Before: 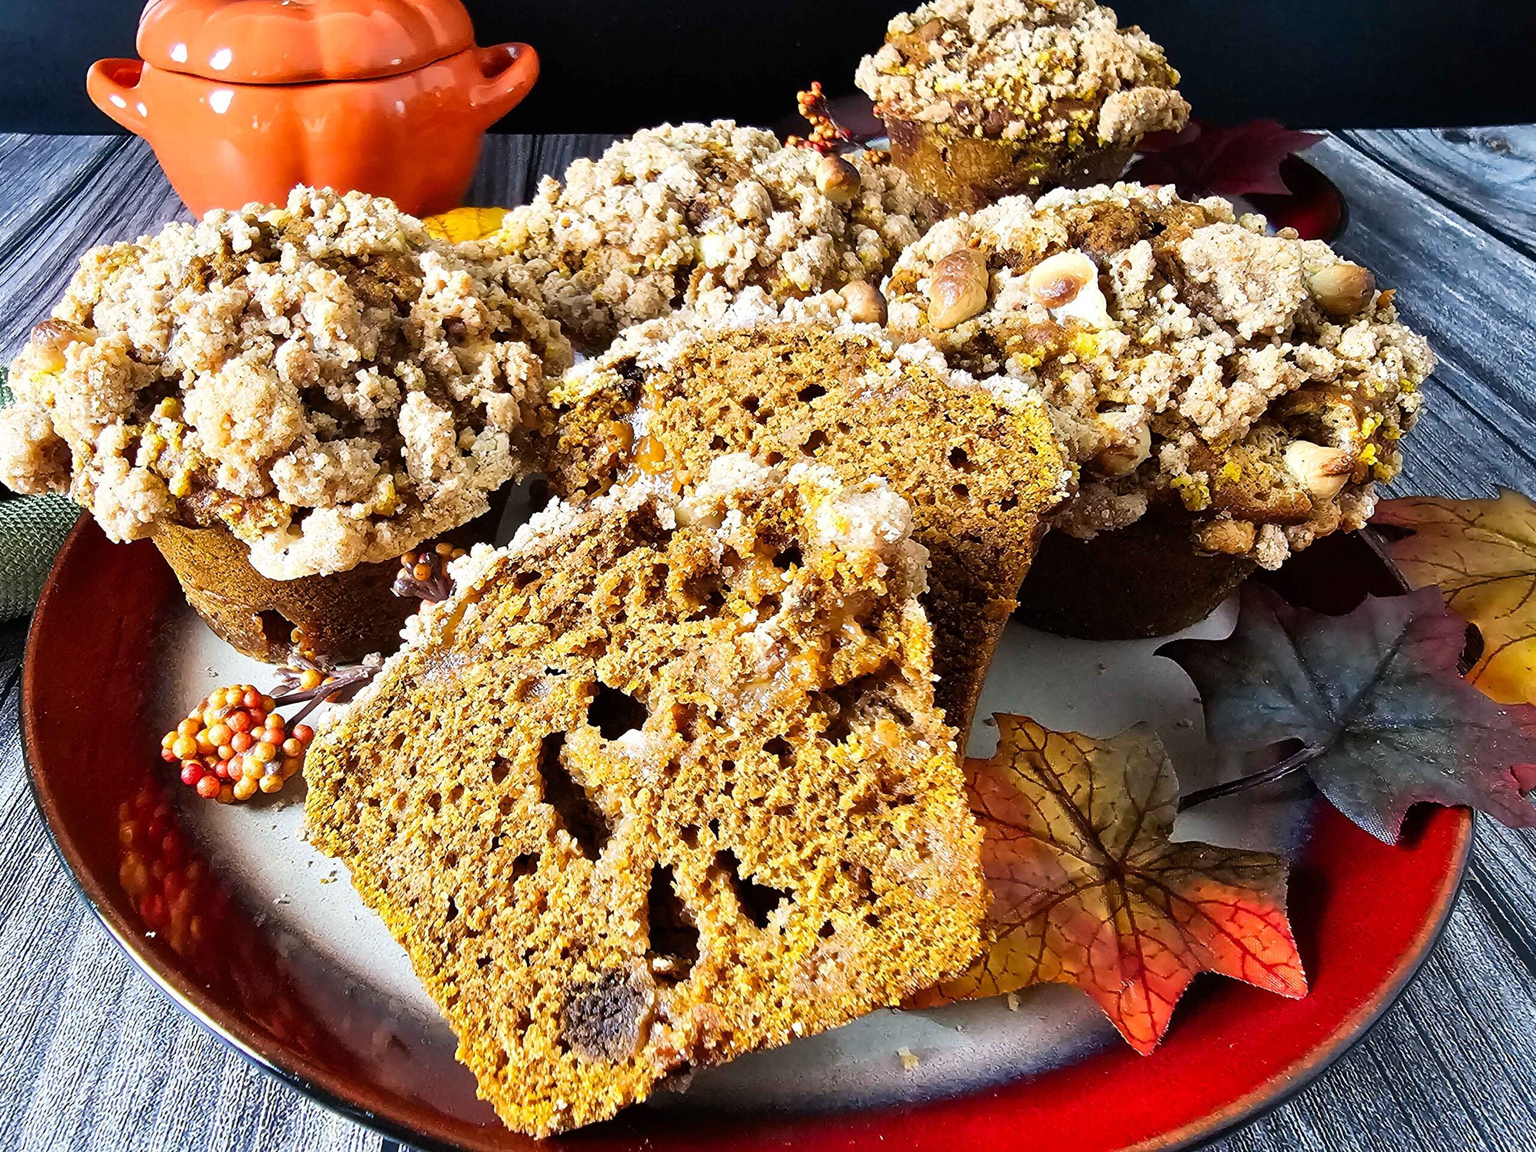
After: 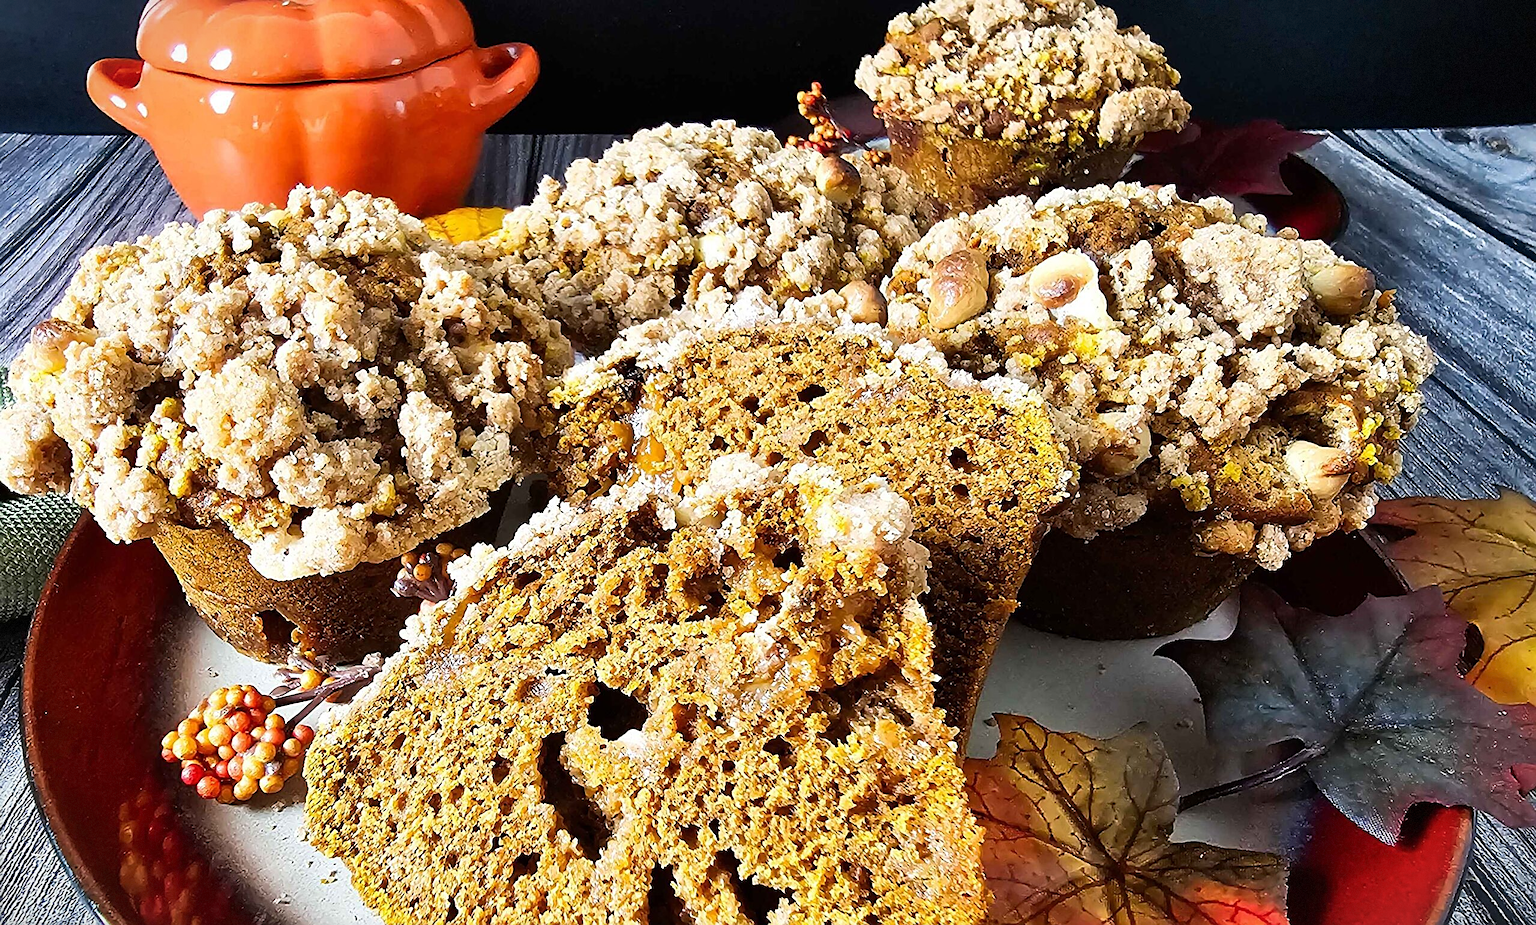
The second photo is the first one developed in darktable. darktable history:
crop: bottom 19.644%
sharpen: on, module defaults
vignetting: fall-off start 100%, brightness -0.406, saturation -0.3, width/height ratio 1.324, dithering 8-bit output, unbound false
